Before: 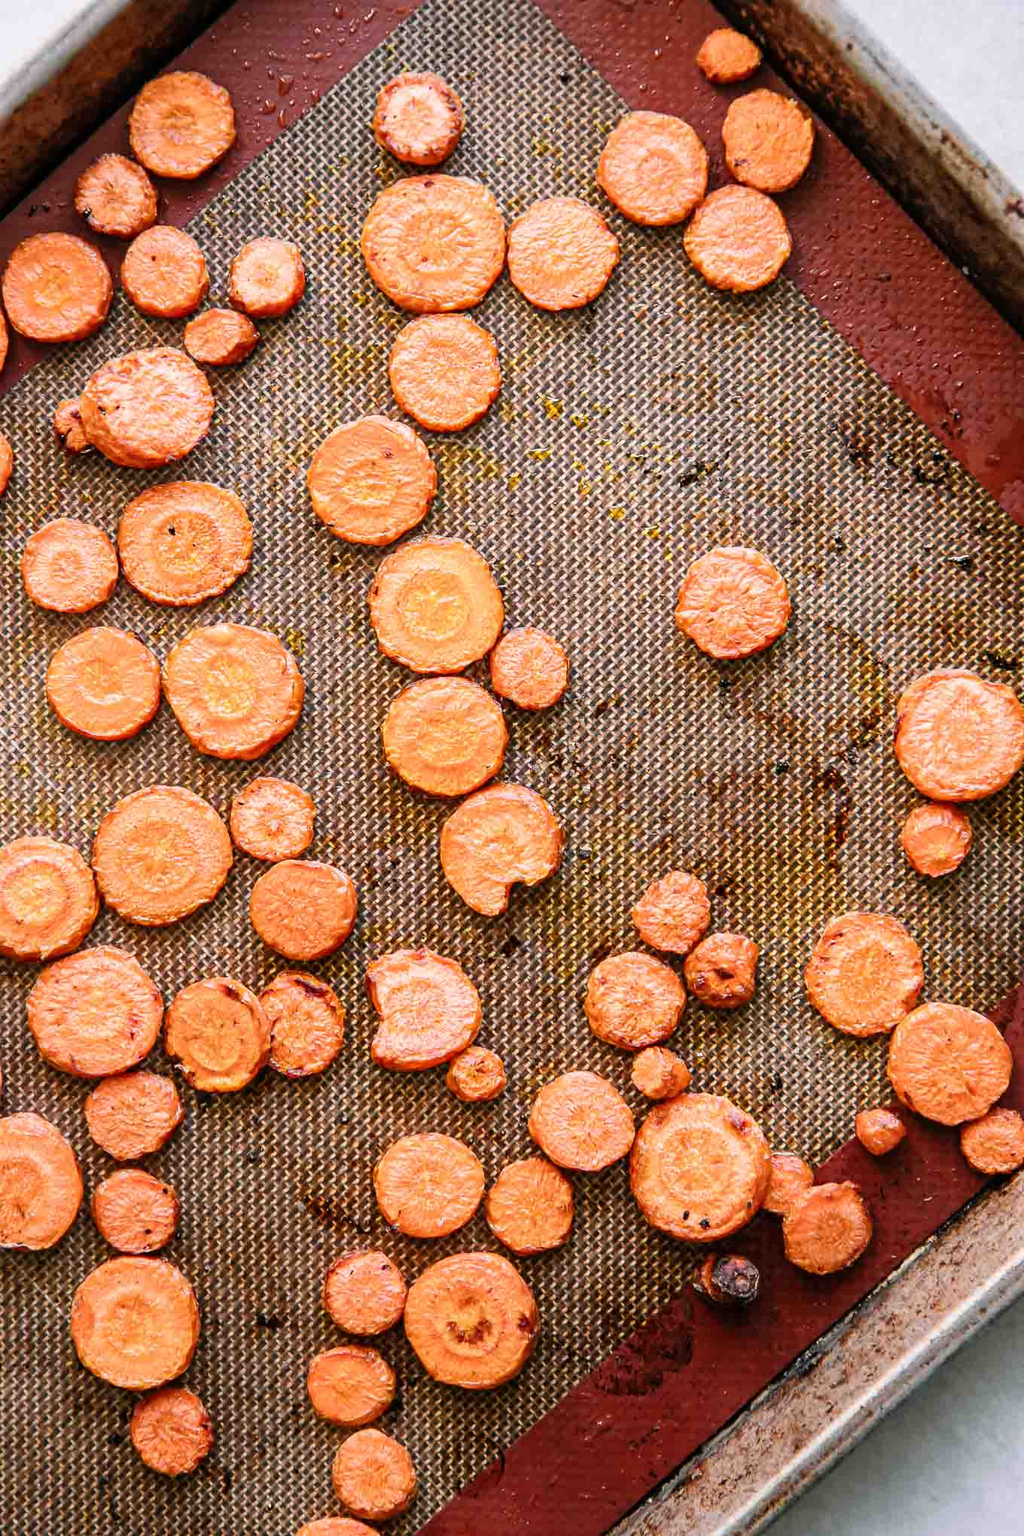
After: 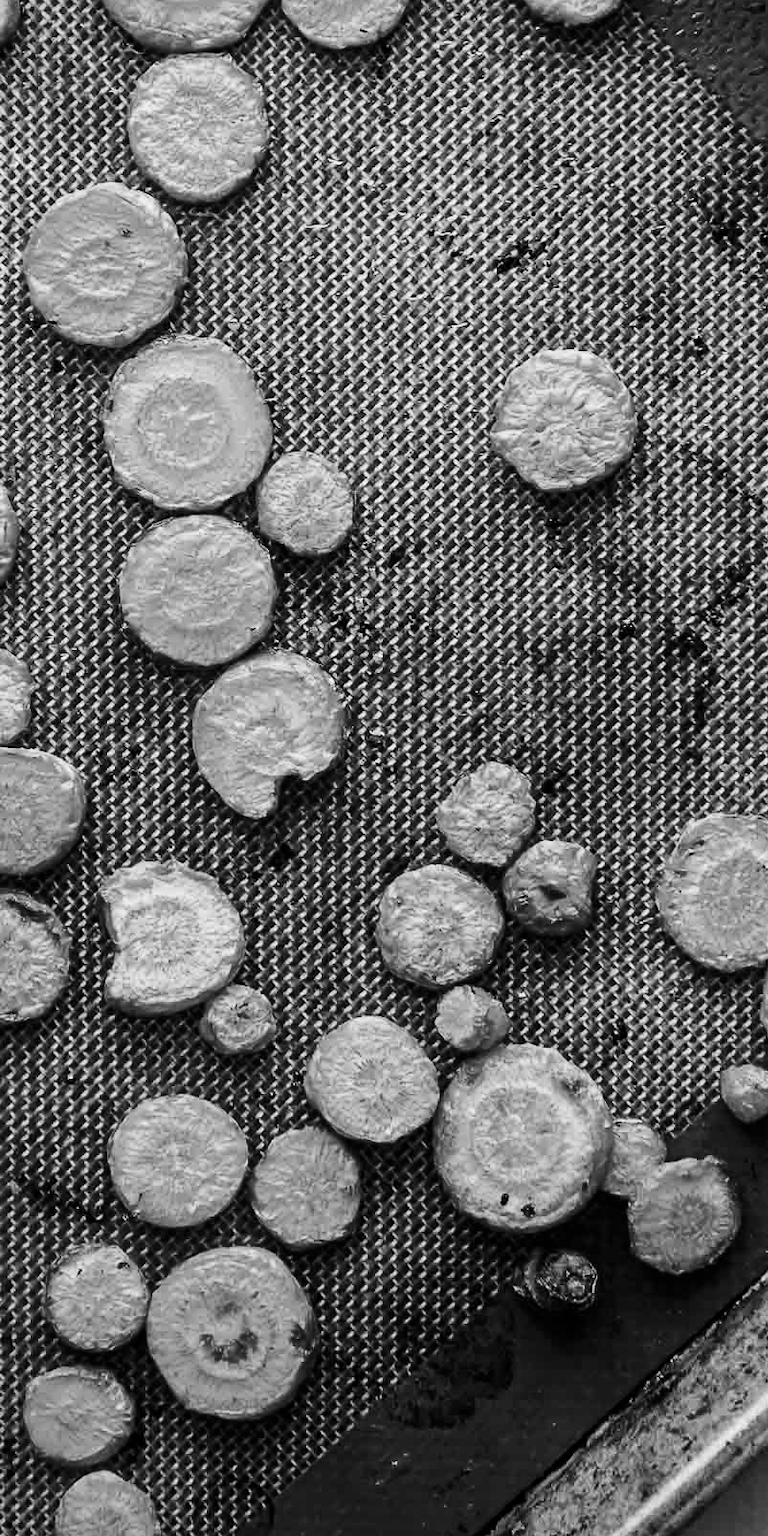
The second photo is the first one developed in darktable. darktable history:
contrast brightness saturation: contrast 0.19, brightness -0.11, saturation 0.21
vignetting: fall-off start 92.6%, brightness -0.52, saturation -0.51, center (-0.012, 0)
white balance: red 0.98, blue 1.034
monochrome: on, module defaults
color correction: highlights a* 7.34, highlights b* 4.37
crop and rotate: left 28.256%, top 17.734%, right 12.656%, bottom 3.573%
color calibration: output gray [0.21, 0.42, 0.37, 0], gray › normalize channels true, illuminant same as pipeline (D50), adaptation XYZ, x 0.346, y 0.359, gamut compression 0
color balance rgb: perceptual saturation grading › global saturation 20%, global vibrance 20%
